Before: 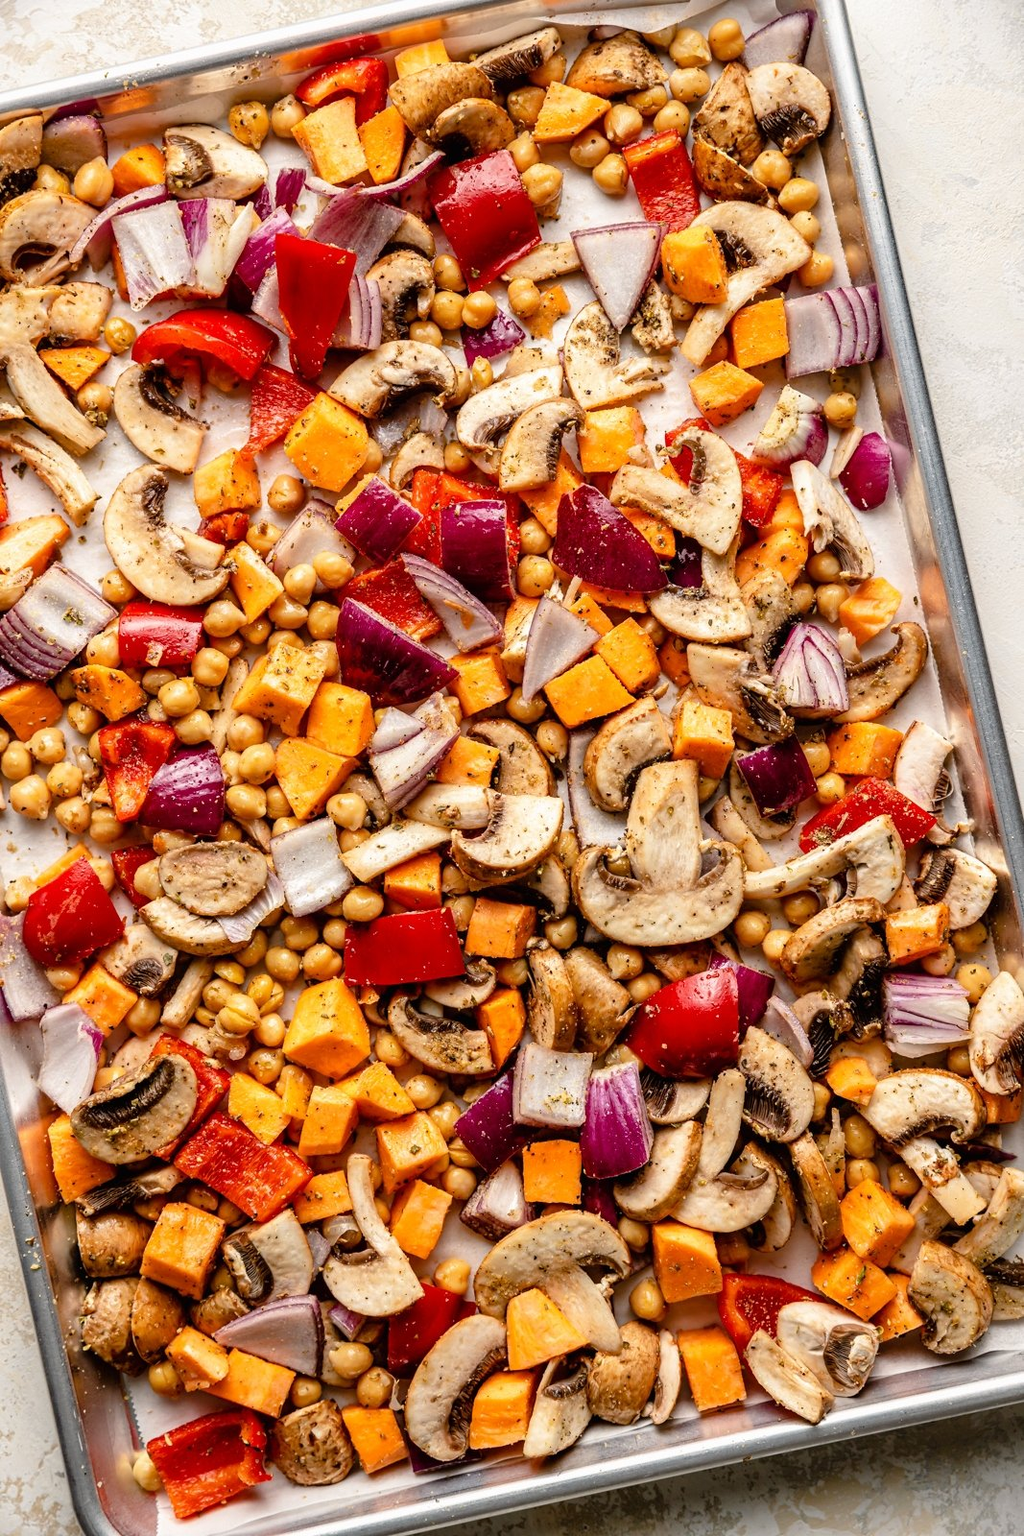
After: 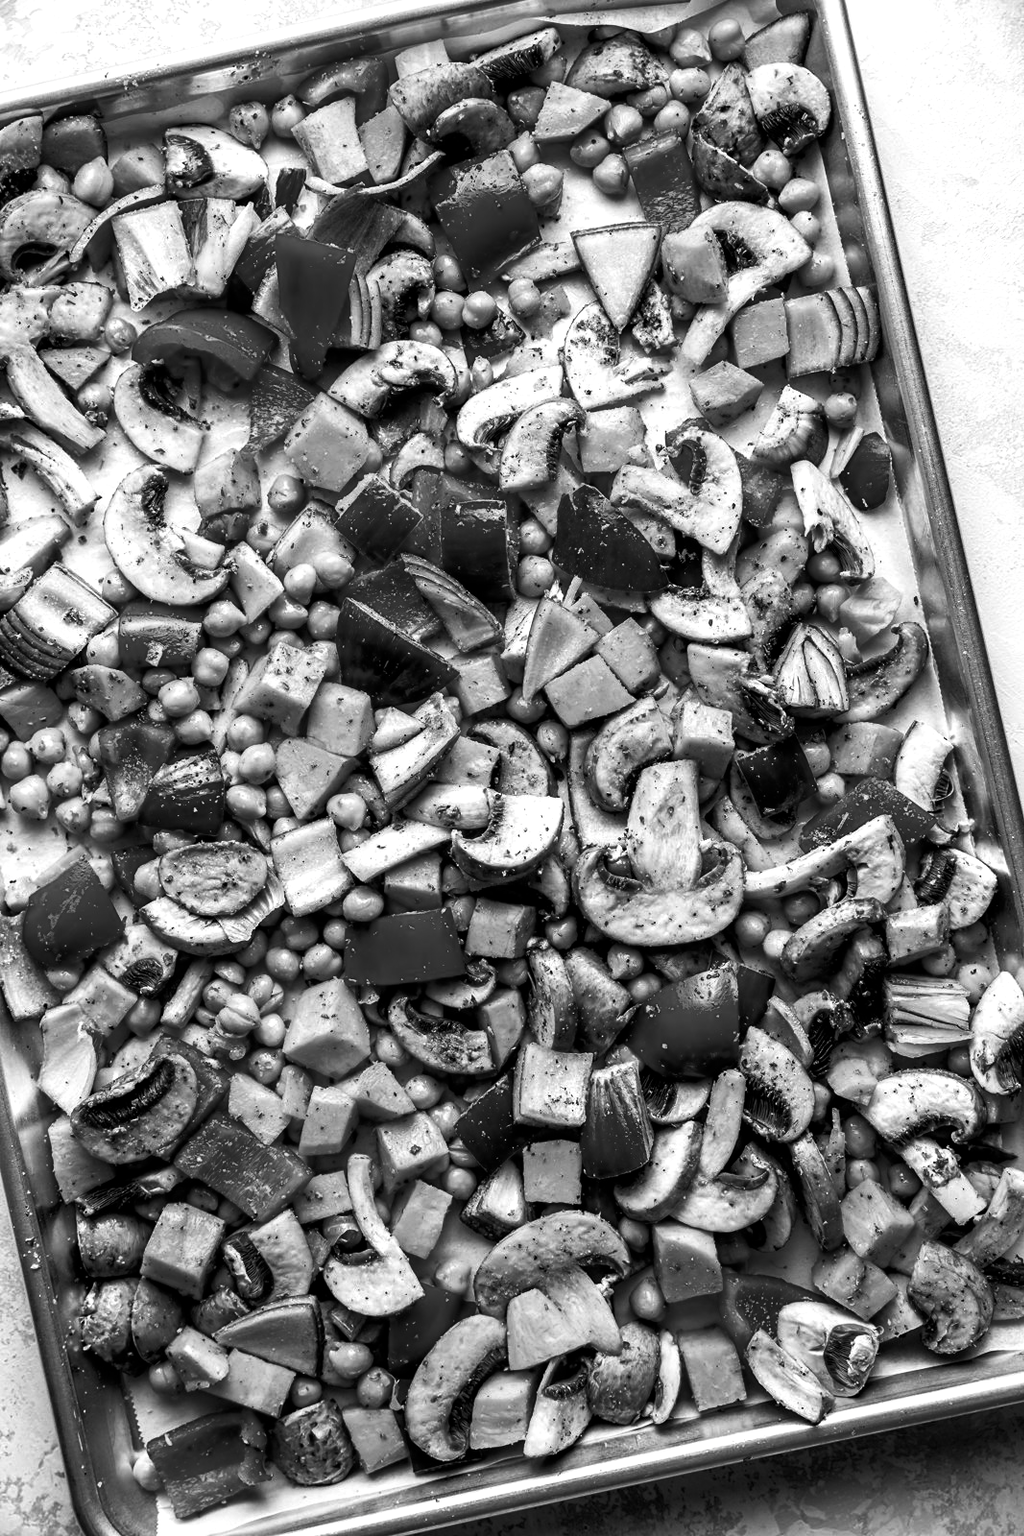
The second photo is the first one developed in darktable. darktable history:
monochrome: on, module defaults
levels: levels [0, 0.51, 1]
tone curve: curves: ch0 [(0, 0) (0.536, 0.402) (1, 1)]
filmic: grey point source 18, black point source -8.65, white point source 2.17, grey point target 18, white point target 100, output power 2.2, latitude stops 2, contrast 1.5, saturation 100
